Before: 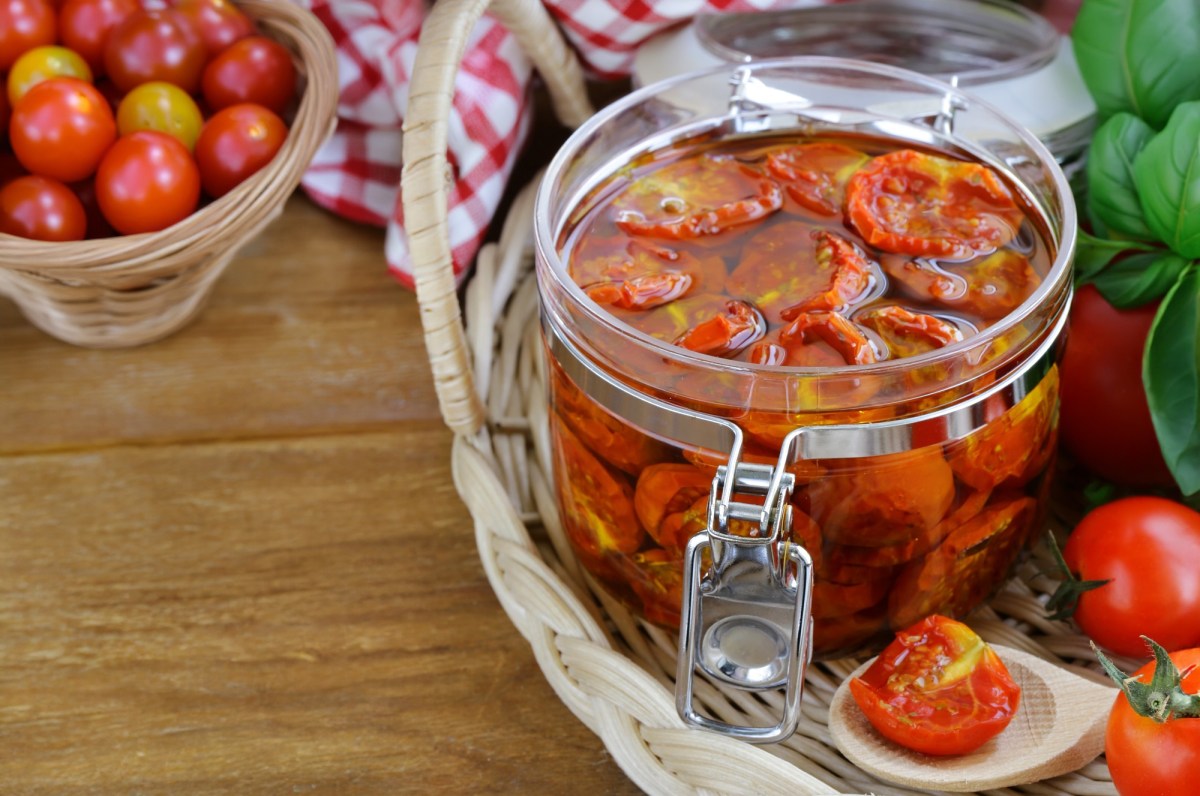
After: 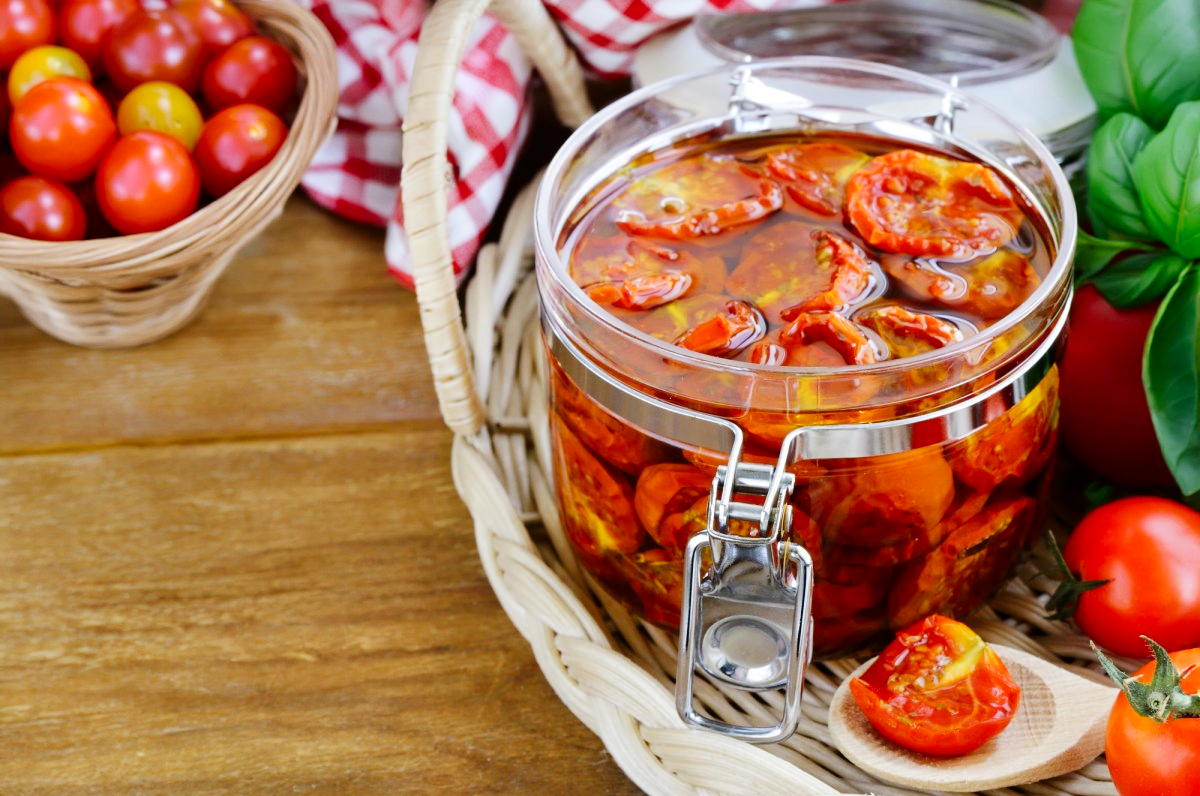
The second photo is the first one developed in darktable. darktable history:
contrast brightness saturation: contrast 0.076, saturation 0.019
tone curve: curves: ch0 [(0, 0) (0.004, 0.001) (0.133, 0.112) (0.325, 0.362) (0.832, 0.893) (1, 1)], preserve colors none
